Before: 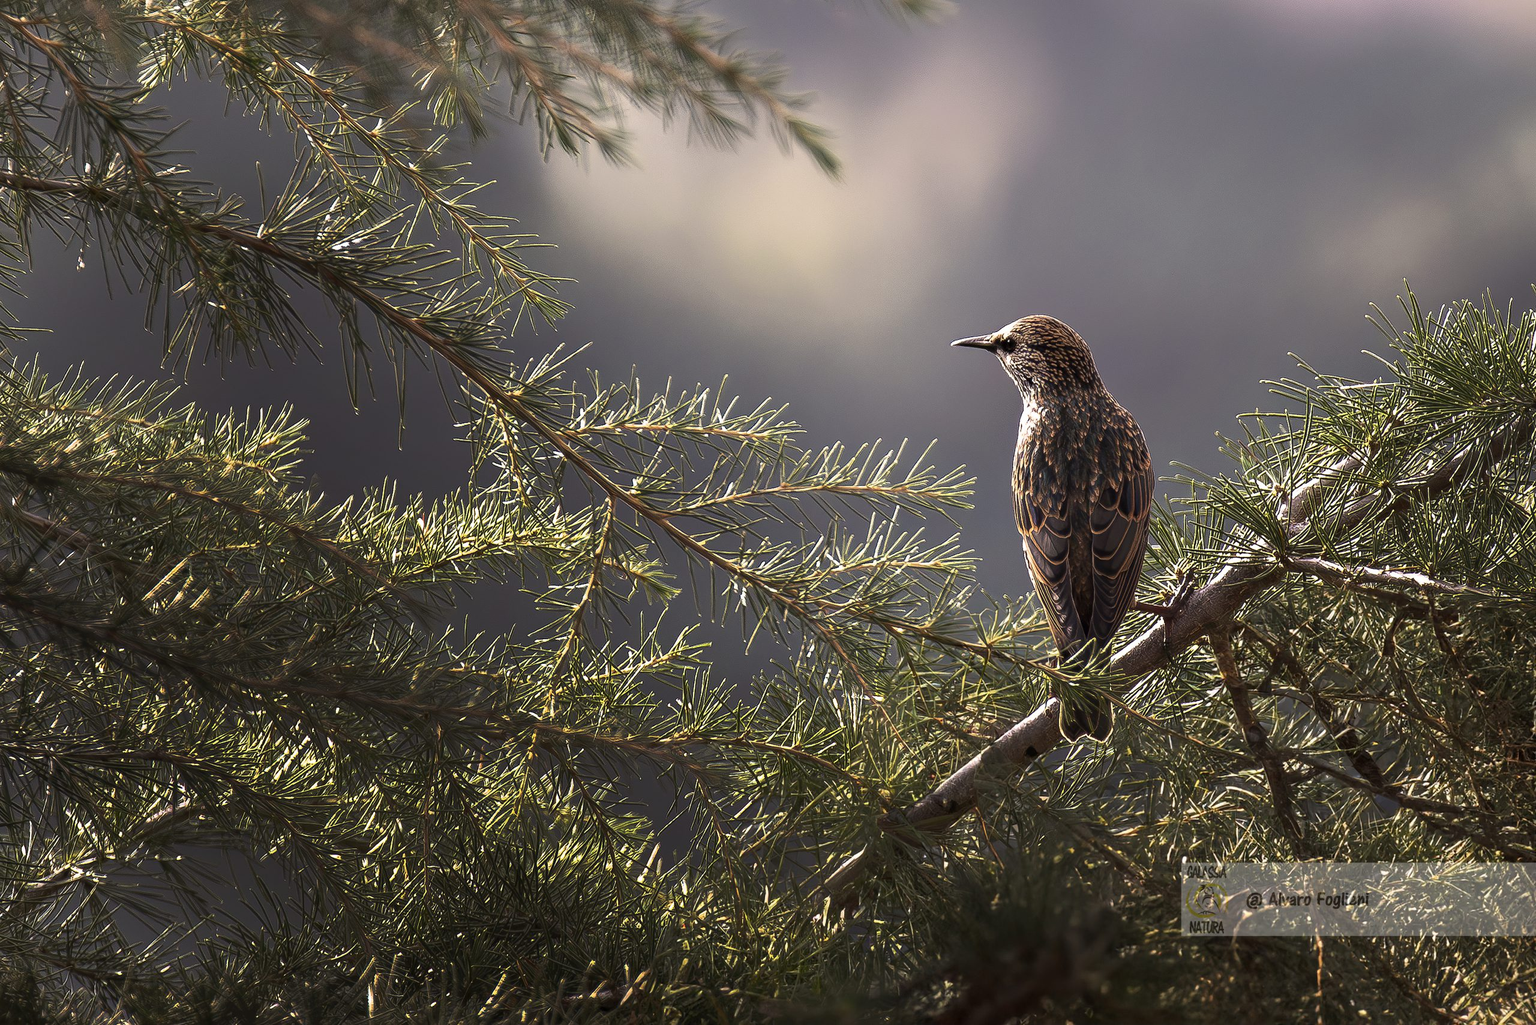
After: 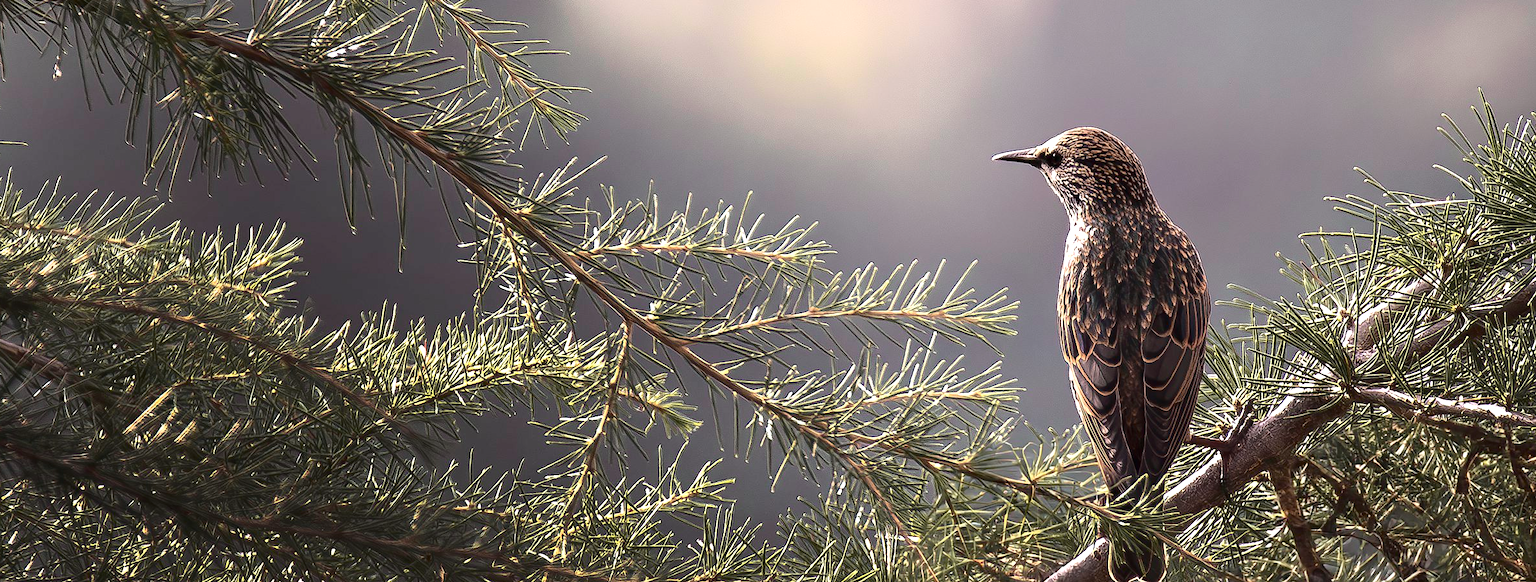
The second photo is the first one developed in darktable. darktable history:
exposure: black level correction 0, exposure 0.498 EV, compensate exposure bias true, compensate highlight preservation false
tone curve: curves: ch0 [(0, 0) (0.105, 0.068) (0.181, 0.14) (0.28, 0.259) (0.384, 0.404) (0.485, 0.531) (0.638, 0.681) (0.87, 0.883) (1, 0.977)]; ch1 [(0, 0) (0.161, 0.092) (0.35, 0.33) (0.379, 0.401) (0.456, 0.469) (0.501, 0.499) (0.516, 0.524) (0.562, 0.569) (0.635, 0.646) (1, 1)]; ch2 [(0, 0) (0.371, 0.362) (0.437, 0.437) (0.5, 0.5) (0.53, 0.524) (0.56, 0.561) (0.622, 0.606) (1, 1)], color space Lab, independent channels, preserve colors none
crop: left 1.805%, top 19.245%, right 5.09%, bottom 27.803%
